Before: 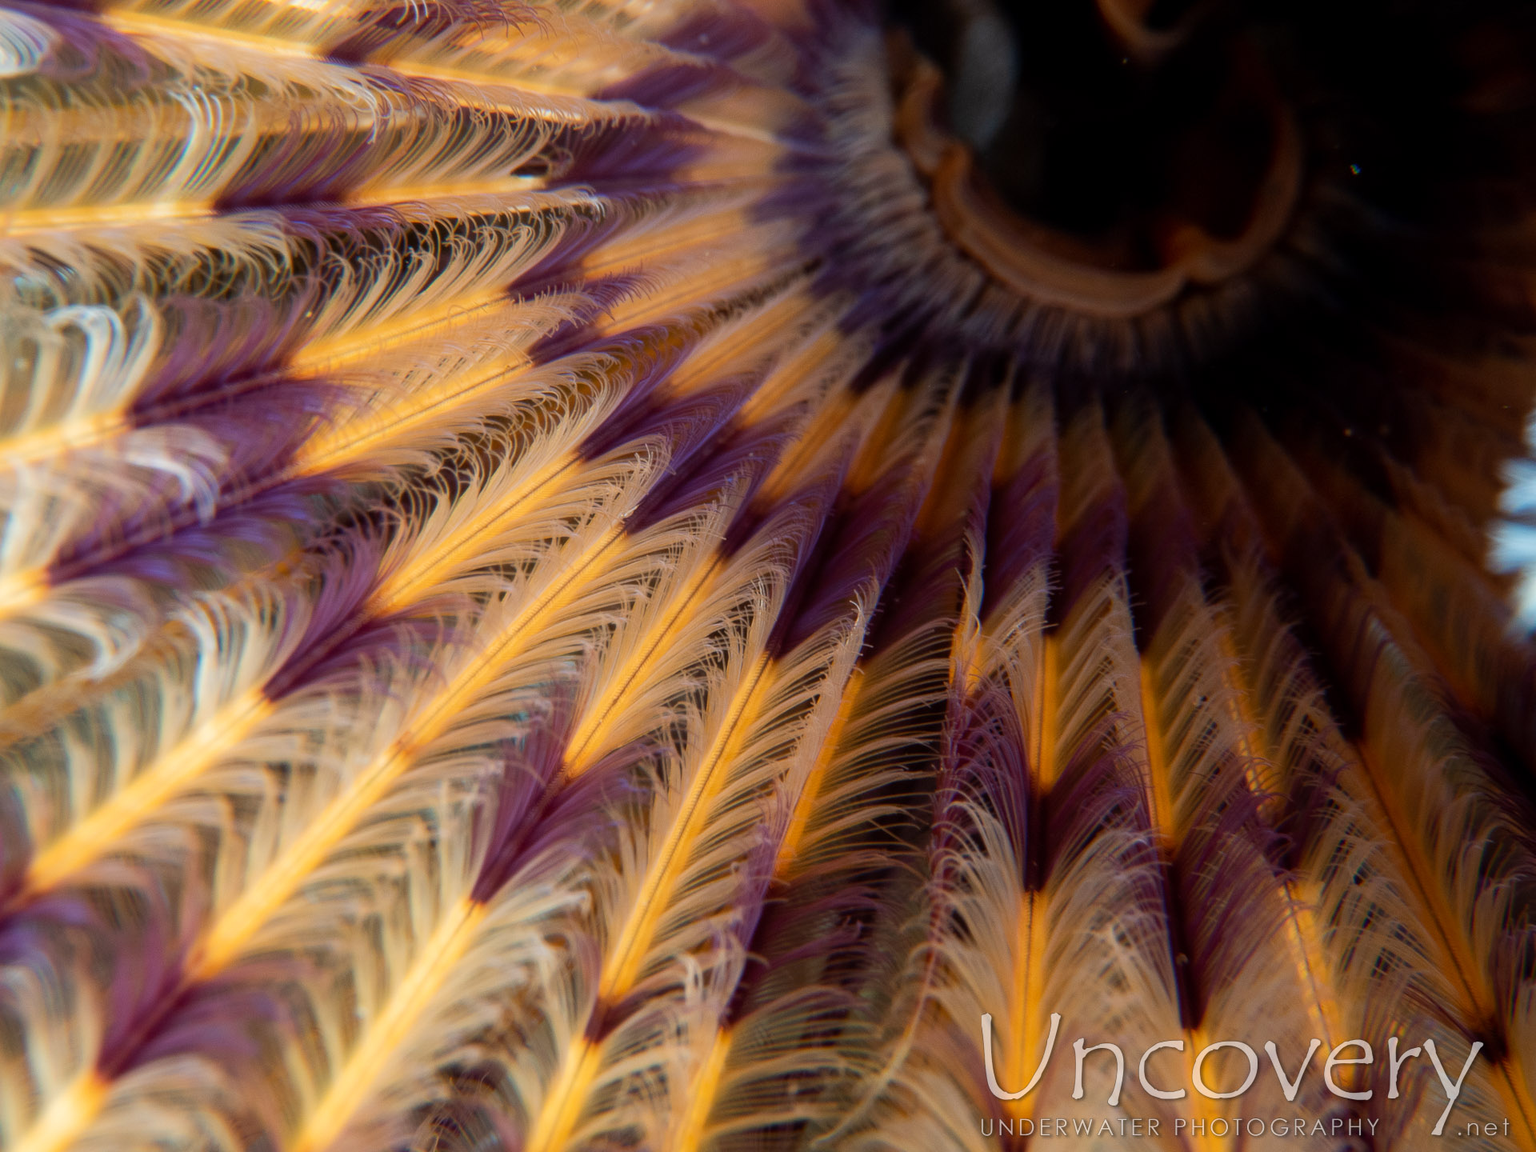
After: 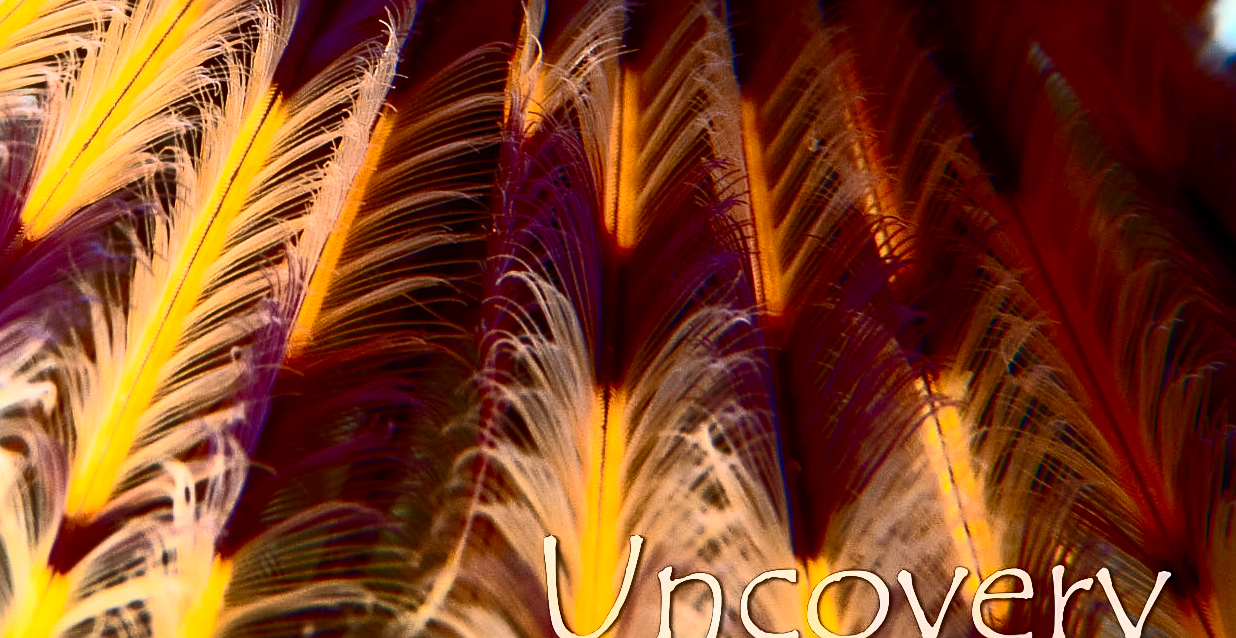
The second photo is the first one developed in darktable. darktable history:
crop and rotate: left 35.584%, top 50.779%, bottom 4.885%
sharpen: on, module defaults
shadows and highlights: on, module defaults
local contrast: mode bilateral grid, contrast 19, coarseness 50, detail 119%, midtone range 0.2
contrast brightness saturation: contrast 0.933, brightness 0.201
color correction: highlights a* 3.52, highlights b* 2.13, saturation 1.22
